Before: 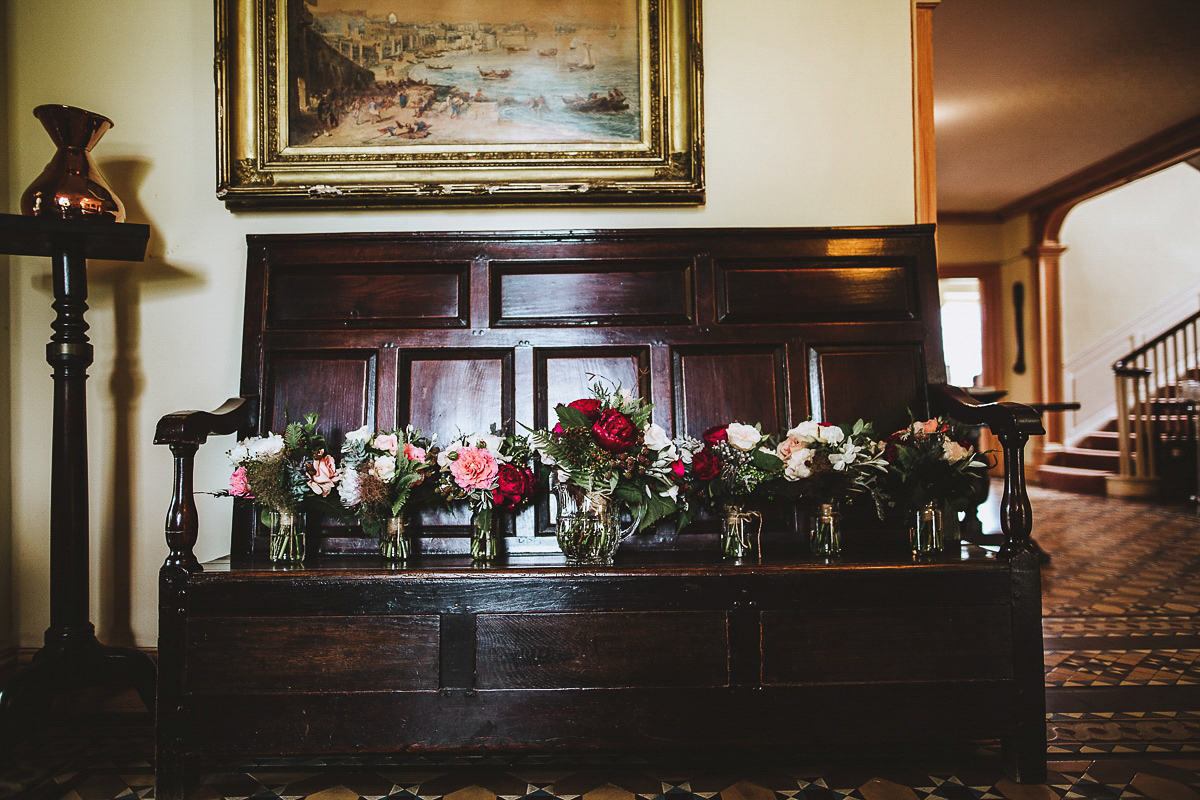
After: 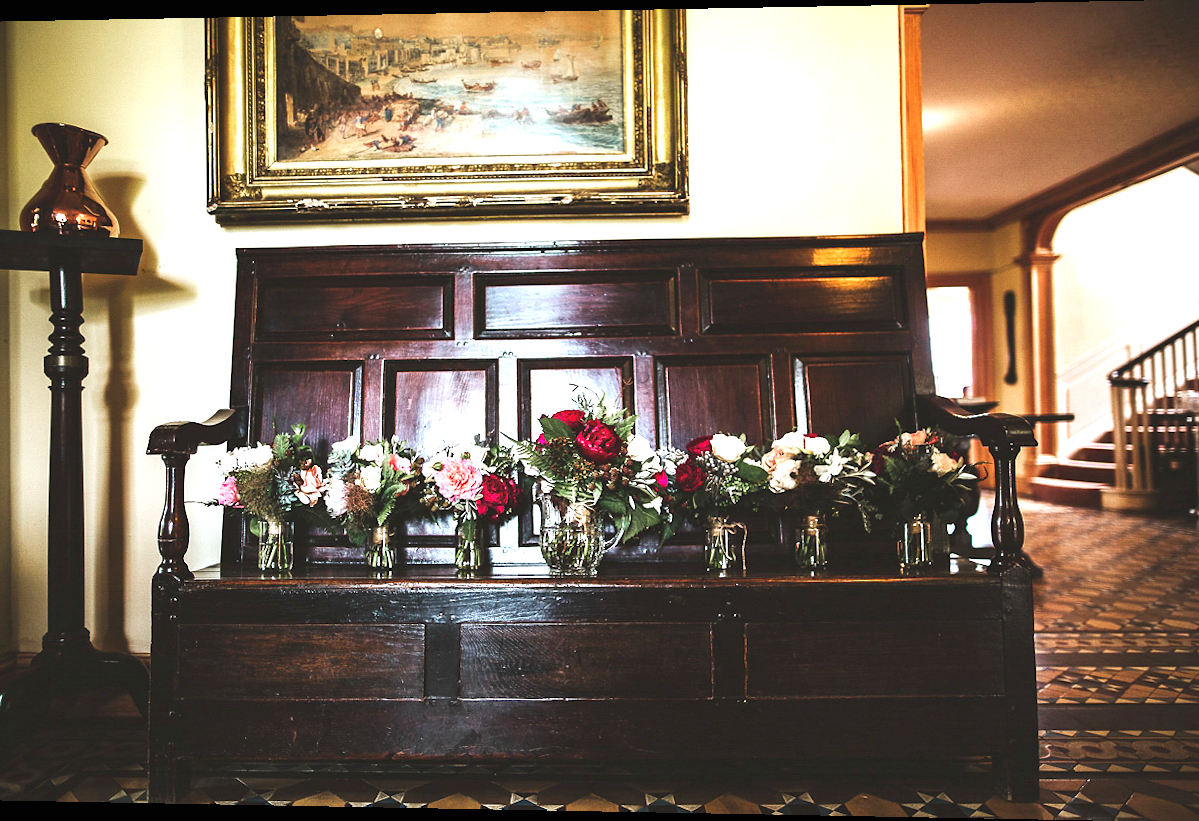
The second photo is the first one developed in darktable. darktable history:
rotate and perspective: lens shift (horizontal) -0.055, automatic cropping off
exposure: black level correction 0, exposure 1 EV, compensate exposure bias true, compensate highlight preservation false
